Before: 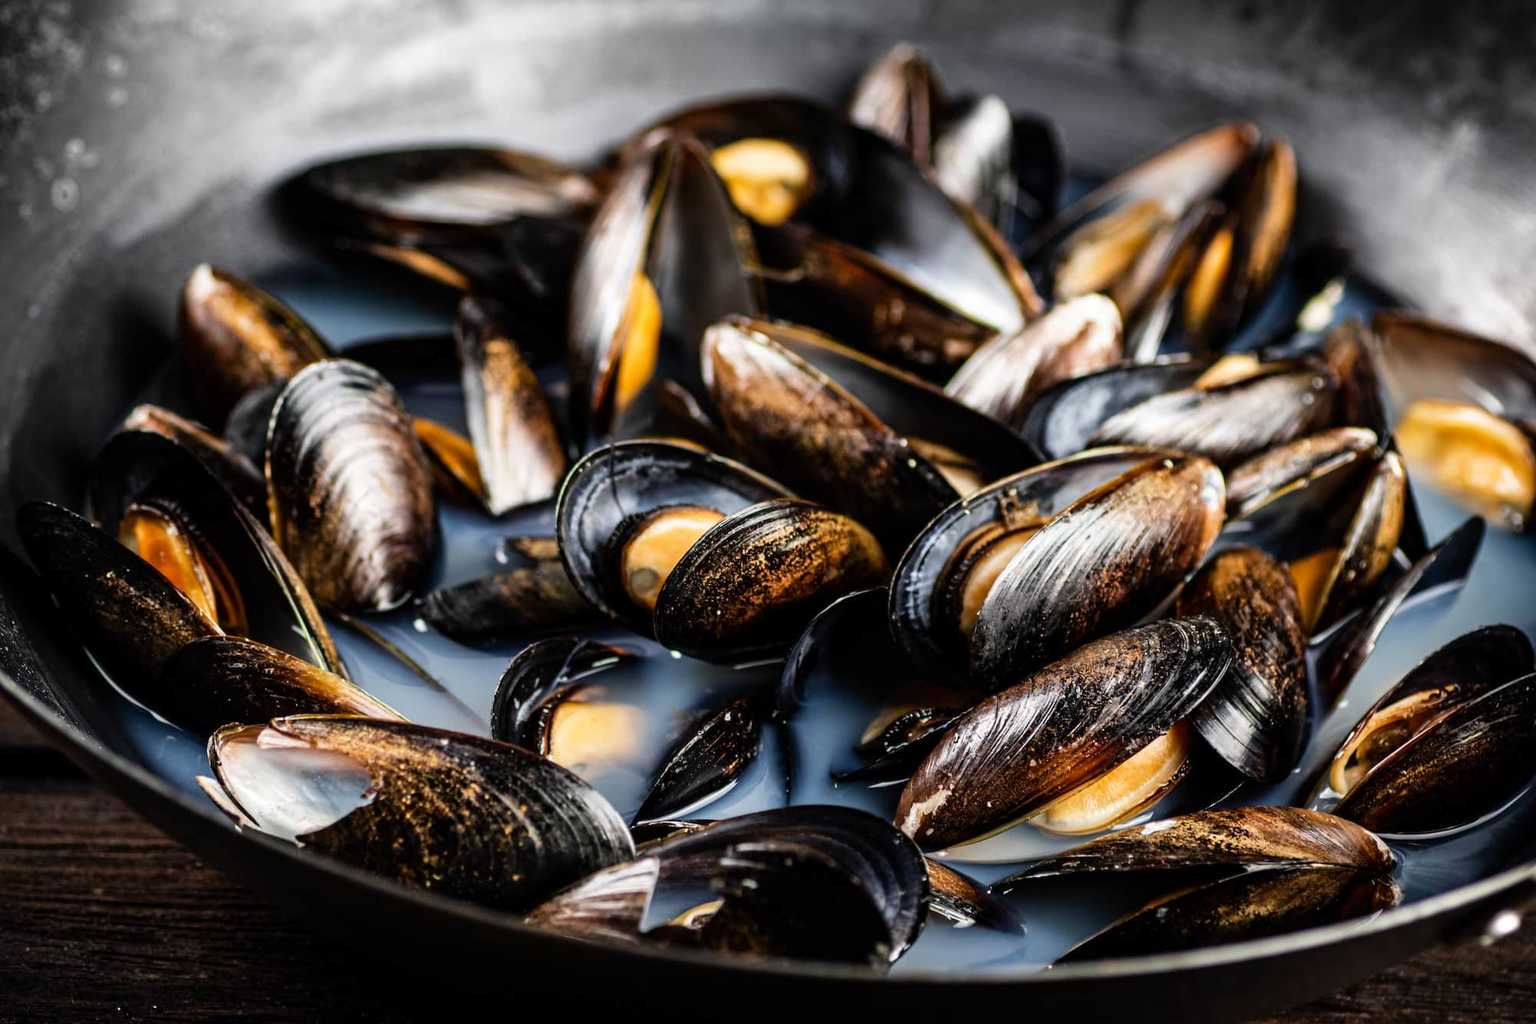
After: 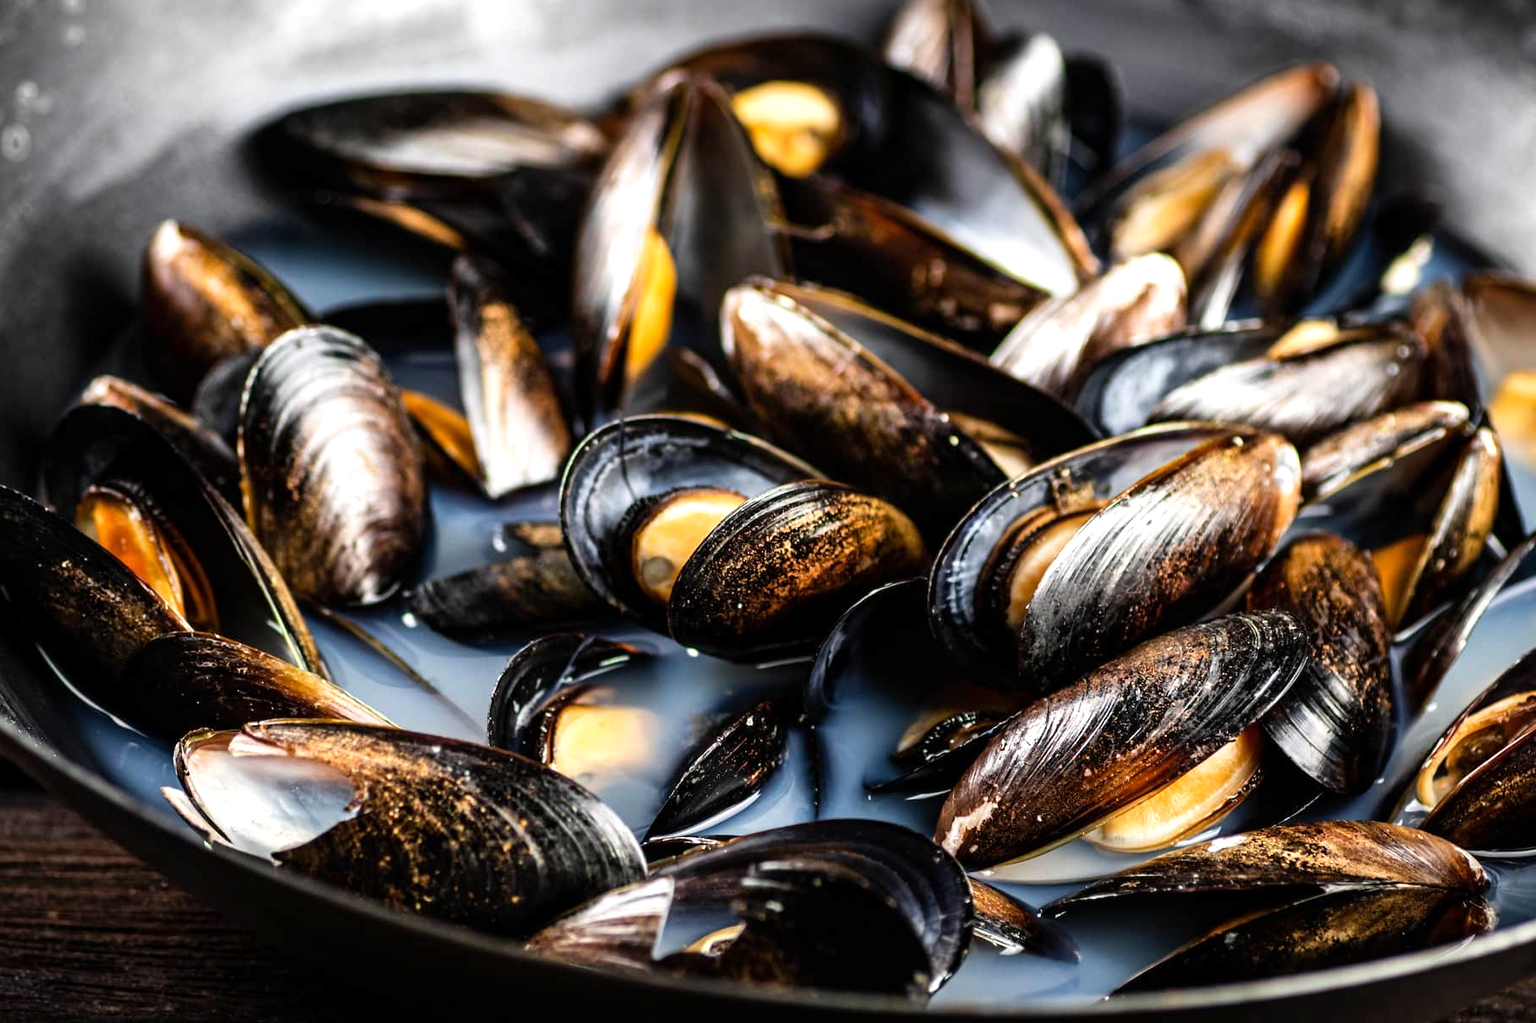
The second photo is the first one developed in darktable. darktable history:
exposure: exposure 0.15 EV
crop: left 3.305%, top 6.436%, right 6.389%, bottom 3.258%
